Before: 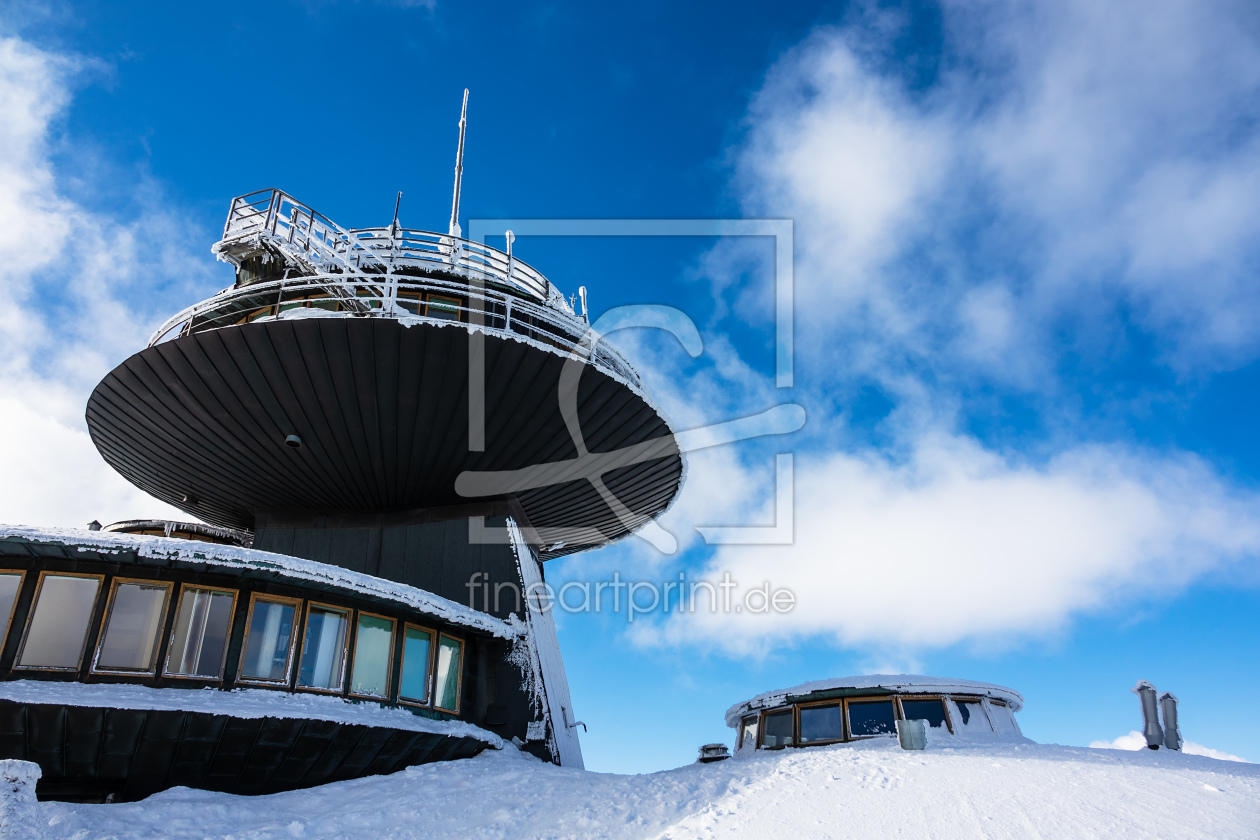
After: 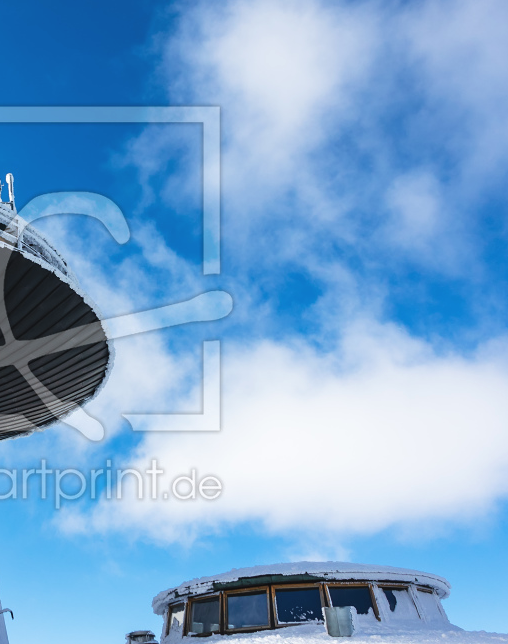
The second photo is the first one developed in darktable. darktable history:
crop: left 45.509%, top 13.501%, right 14.113%, bottom 9.818%
exposure: black level correction -0.004, exposure 0.05 EV, compensate exposure bias true, compensate highlight preservation false
tone equalizer: smoothing diameter 24.8%, edges refinement/feathering 7.62, preserve details guided filter
